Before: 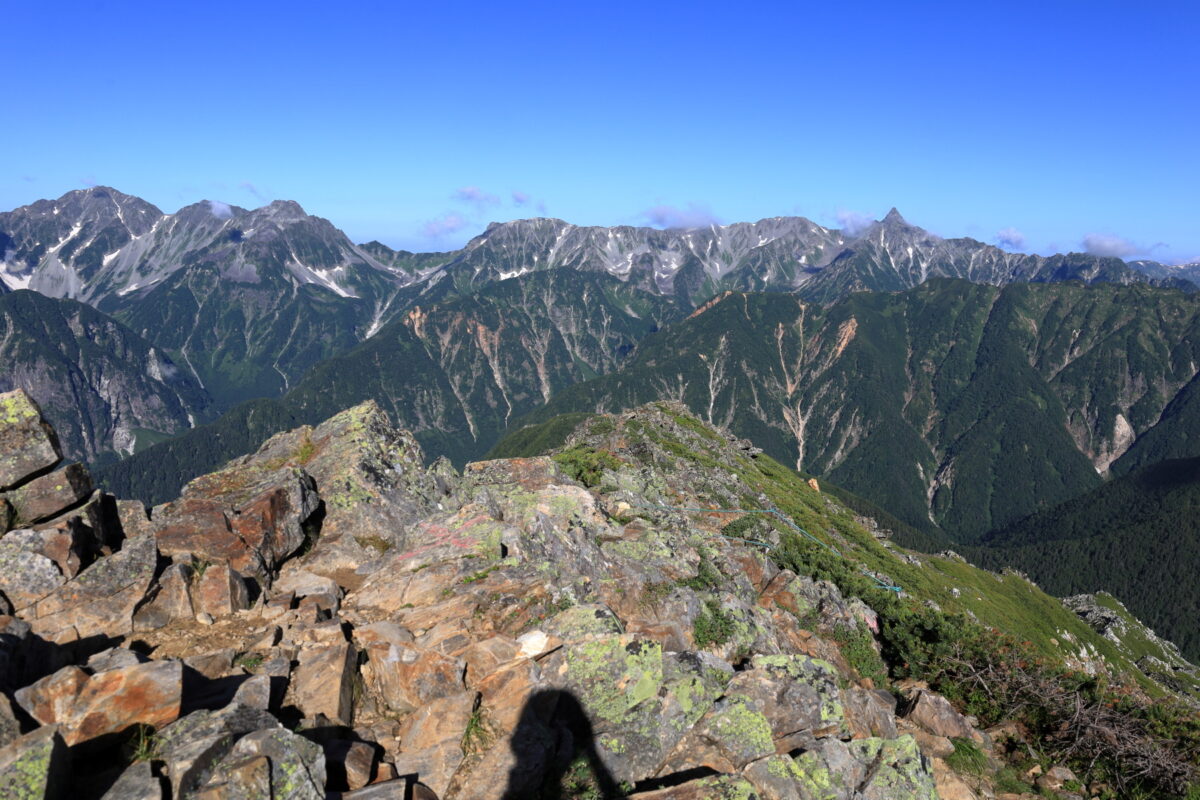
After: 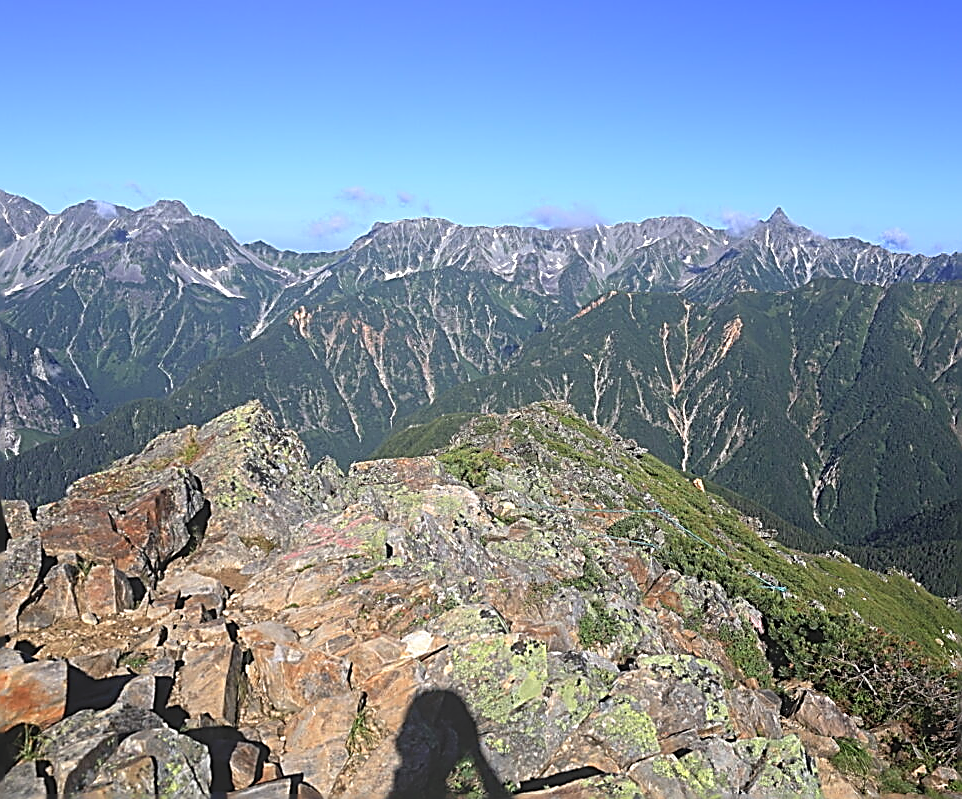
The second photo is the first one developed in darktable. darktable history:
bloom: size 40%
sharpen: amount 2
crop and rotate: left 9.597%, right 10.195%
